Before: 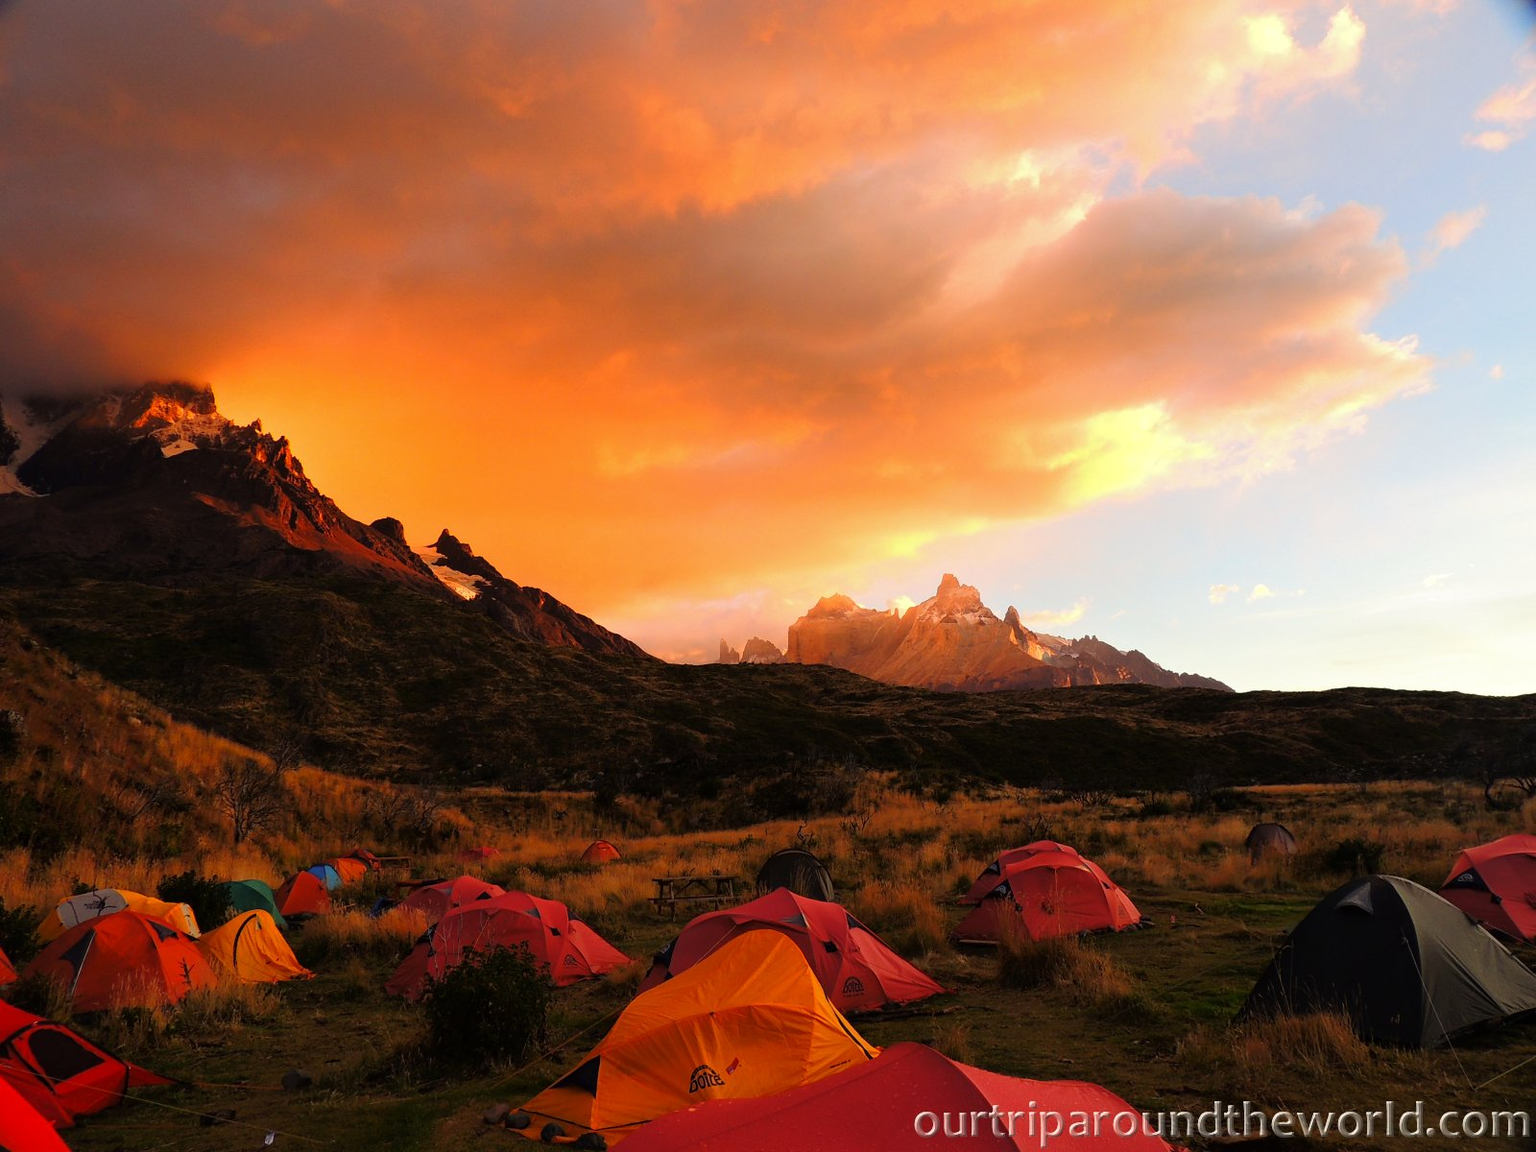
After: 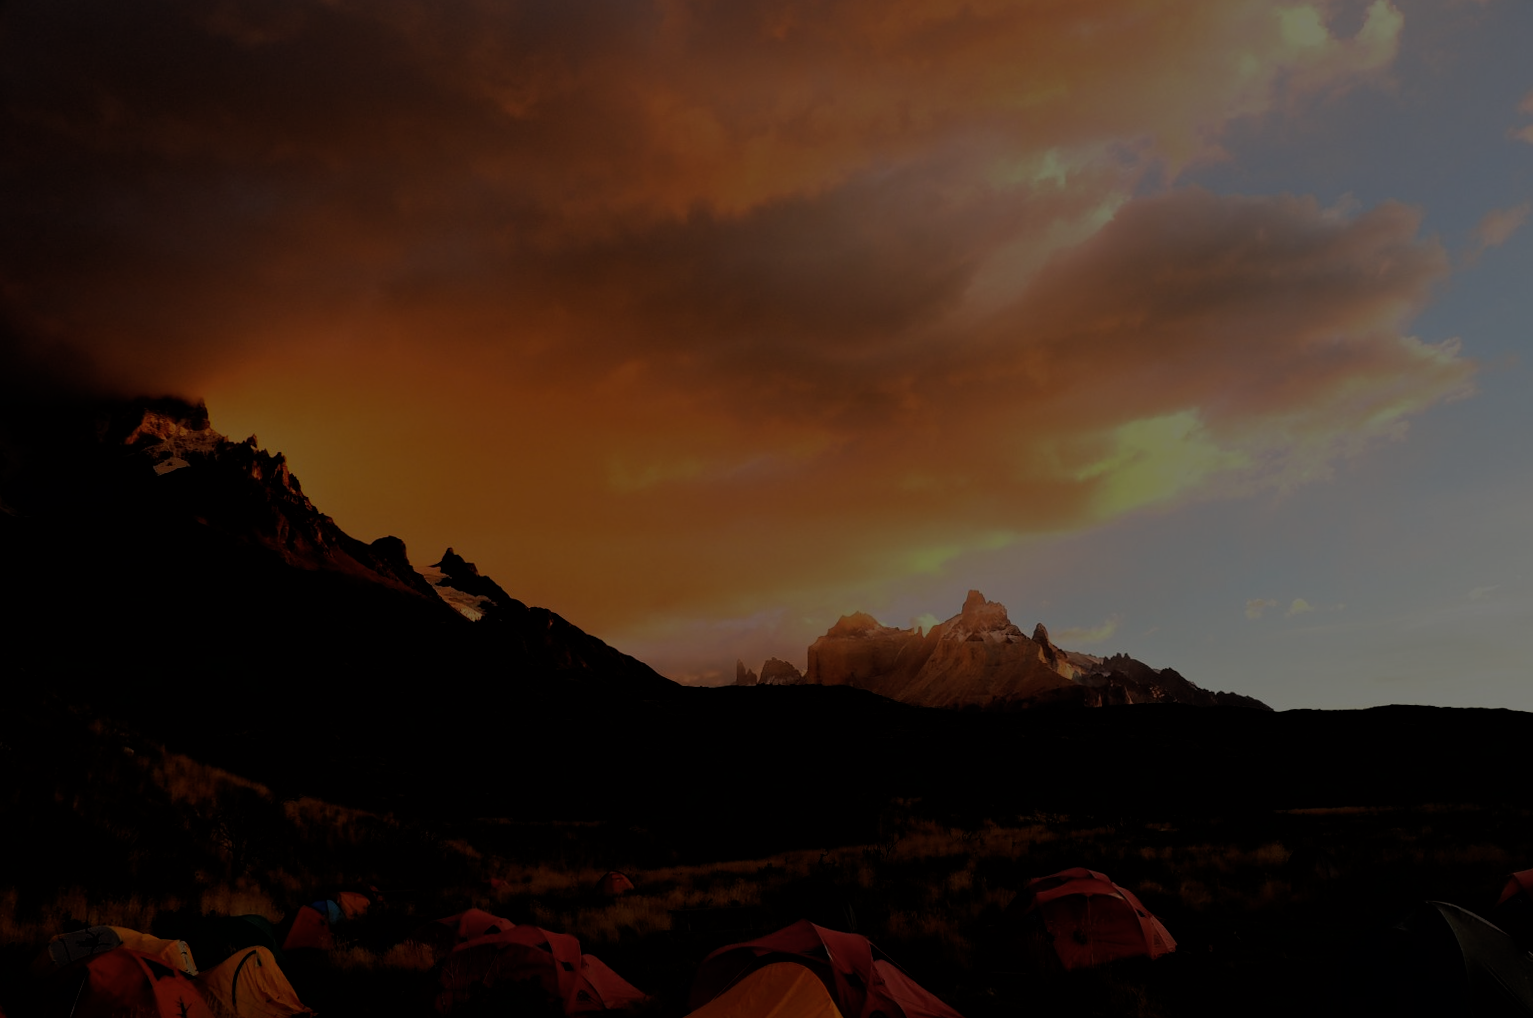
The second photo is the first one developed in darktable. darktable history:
crop and rotate: angle 0.466°, left 0.367%, right 2.775%, bottom 14.233%
exposure: exposure -2.417 EV, compensate highlight preservation false
contrast brightness saturation: saturation -0.064
filmic rgb: black relative exposure -7.7 EV, white relative exposure 4.44 EV, hardness 3.75, latitude 49.71%, contrast 1.1
